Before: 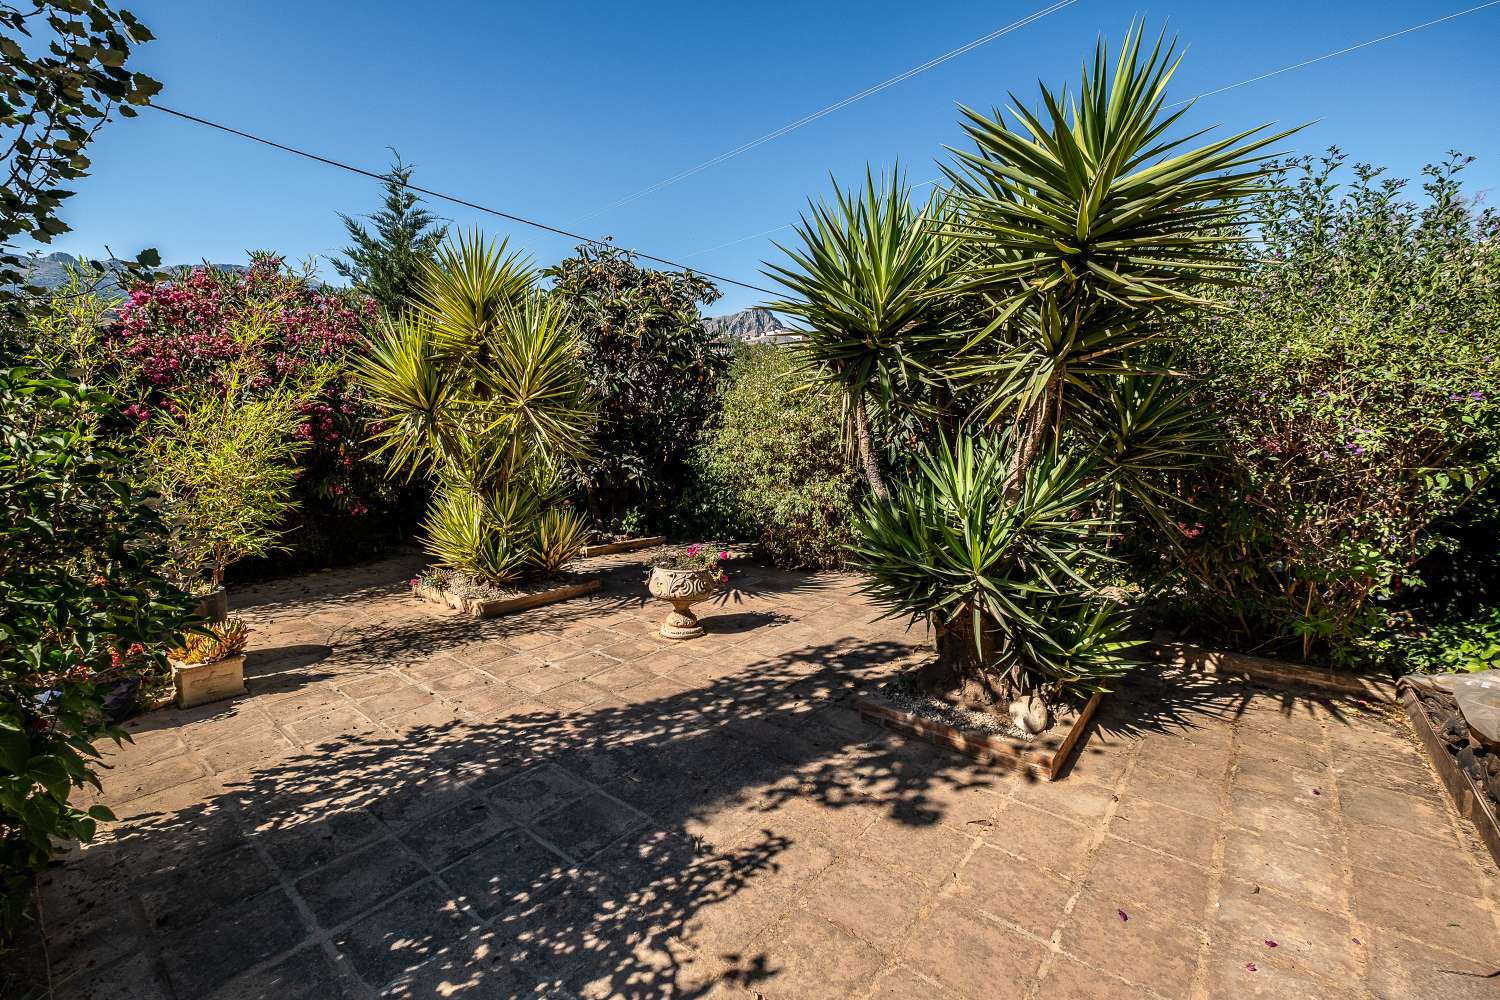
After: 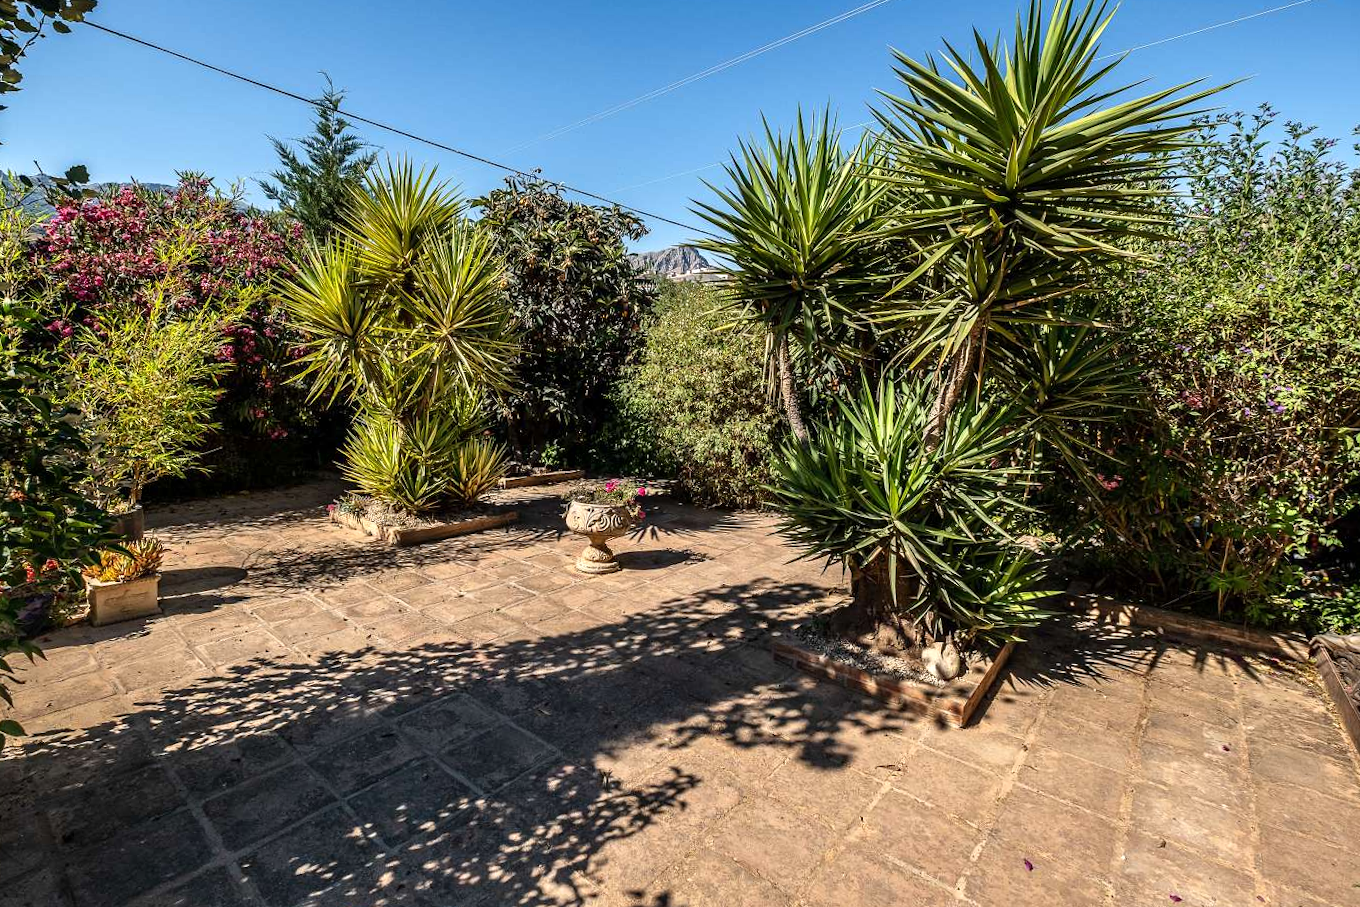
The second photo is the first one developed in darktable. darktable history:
crop and rotate: angle -1.96°, left 3.097%, top 4.154%, right 1.586%, bottom 0.529%
exposure: exposure 0.2 EV, compensate highlight preservation false
